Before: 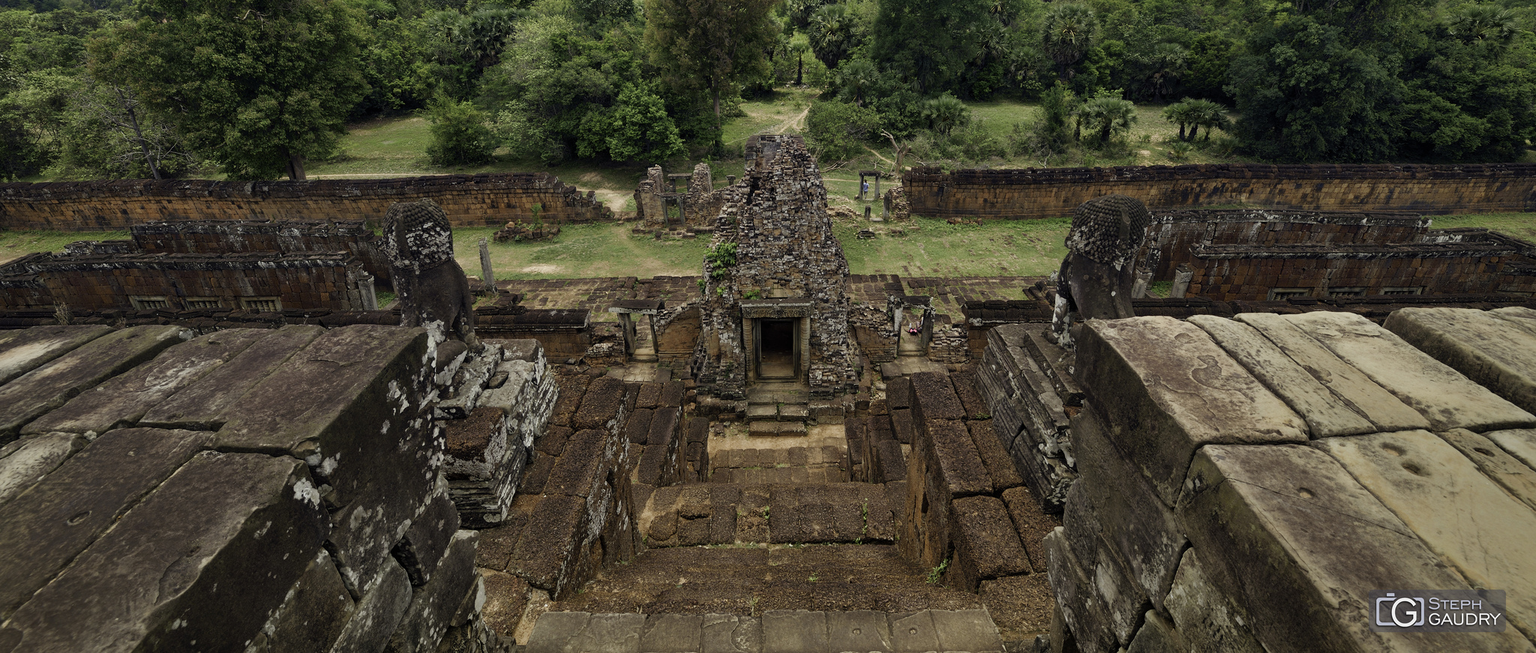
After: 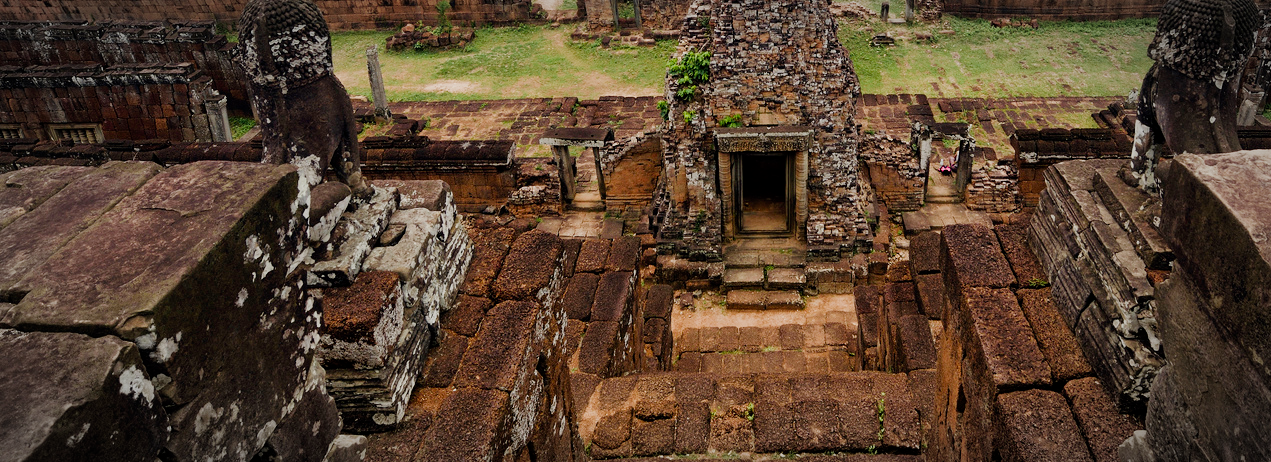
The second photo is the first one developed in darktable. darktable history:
crop: left 13.312%, top 31.28%, right 24.627%, bottom 15.582%
sigmoid: contrast 1.54, target black 0
vignetting: automatic ratio true
